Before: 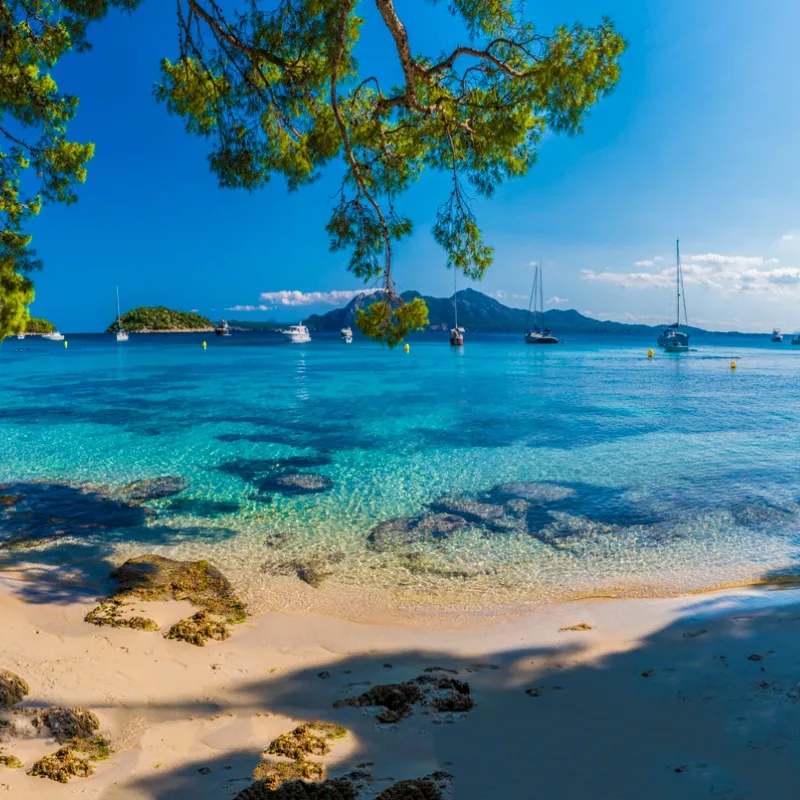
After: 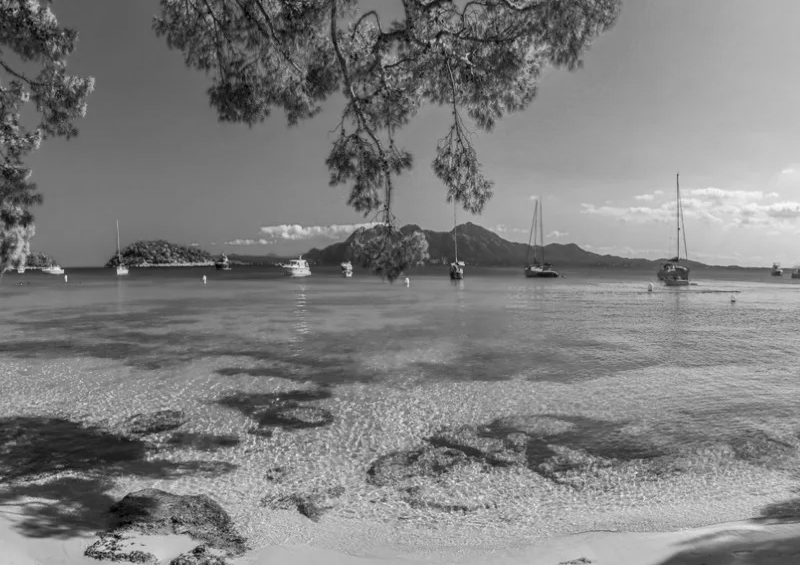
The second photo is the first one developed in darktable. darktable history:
monochrome: on, module defaults
crop and rotate: top 8.293%, bottom 20.996%
